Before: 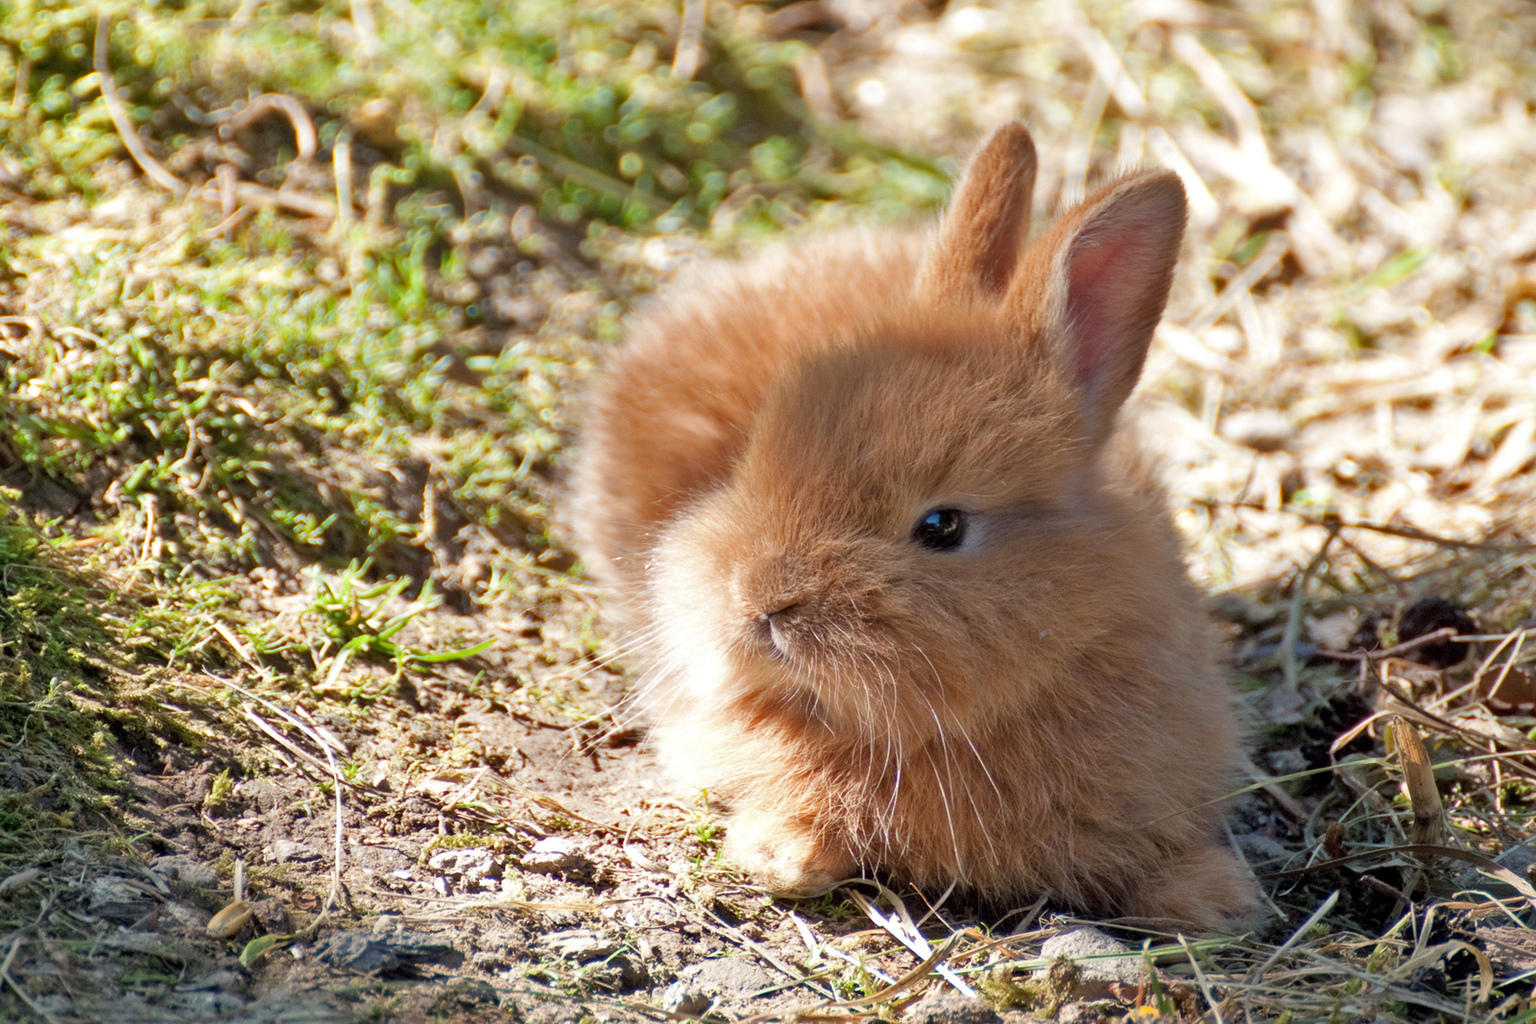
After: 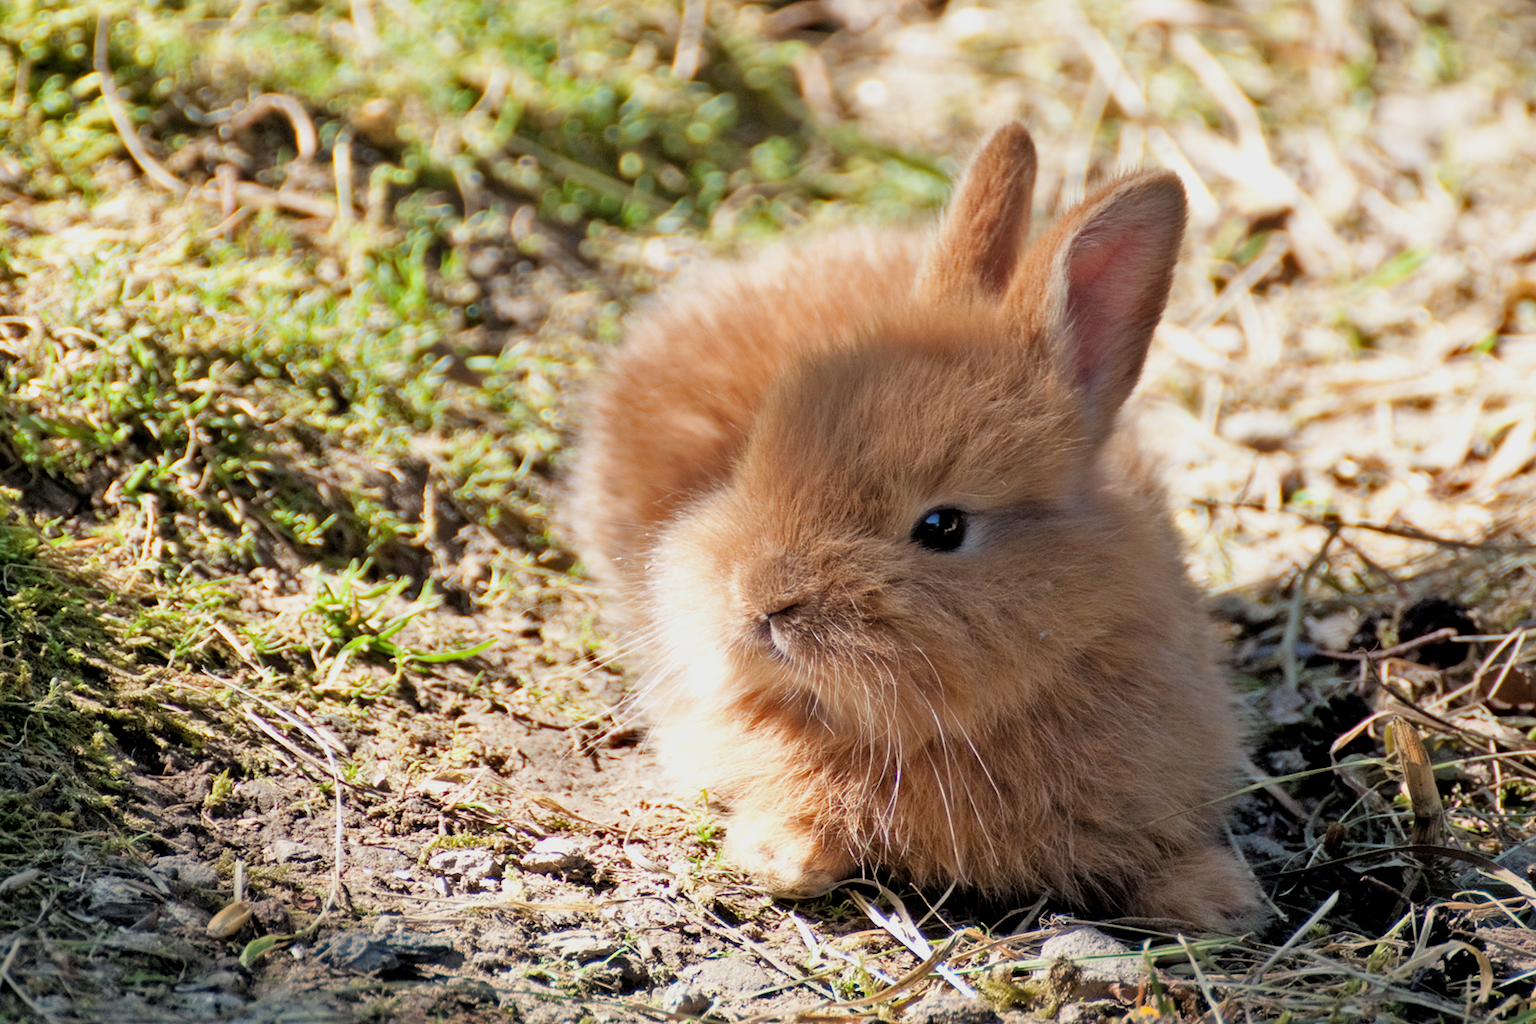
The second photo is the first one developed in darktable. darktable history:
filmic rgb: black relative exposure -11.92 EV, white relative exposure 5.45 EV, threshold 3 EV, hardness 4.49, latitude 49.23%, contrast 1.142, color science v6 (2022), enable highlight reconstruction true
